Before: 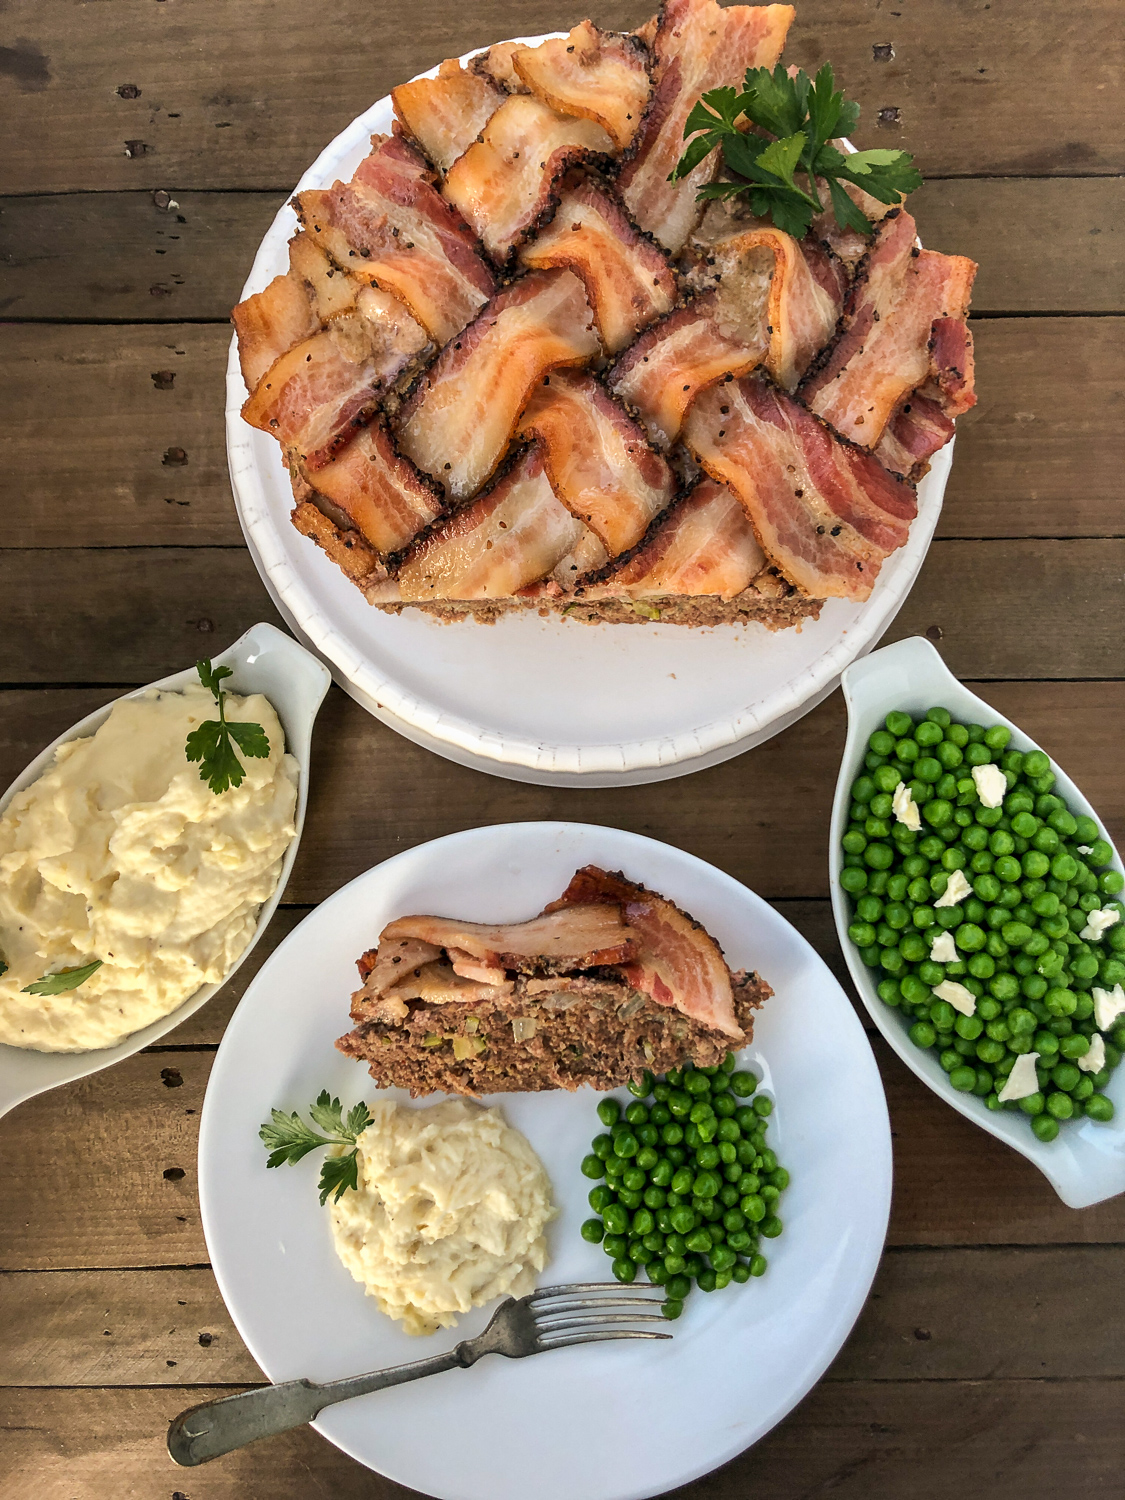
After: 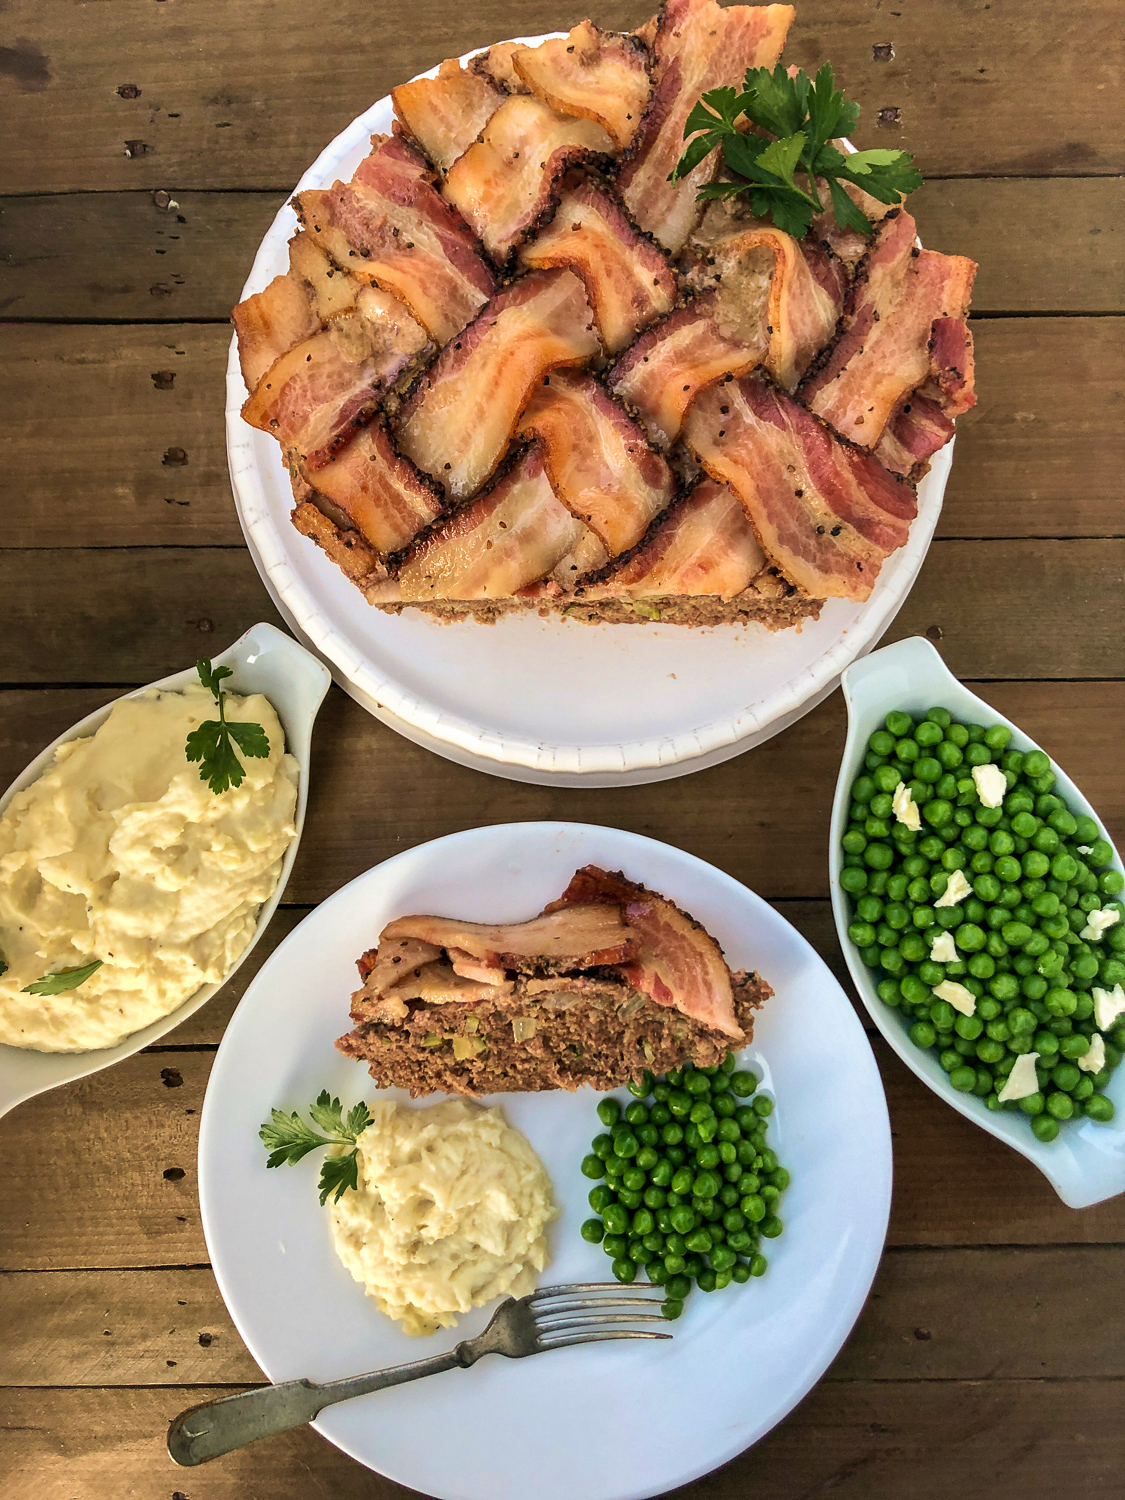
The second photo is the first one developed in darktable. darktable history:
levels: mode automatic, black 0.023%, white 99.97%, levels [0.062, 0.494, 0.925]
velvia: strength 45%
